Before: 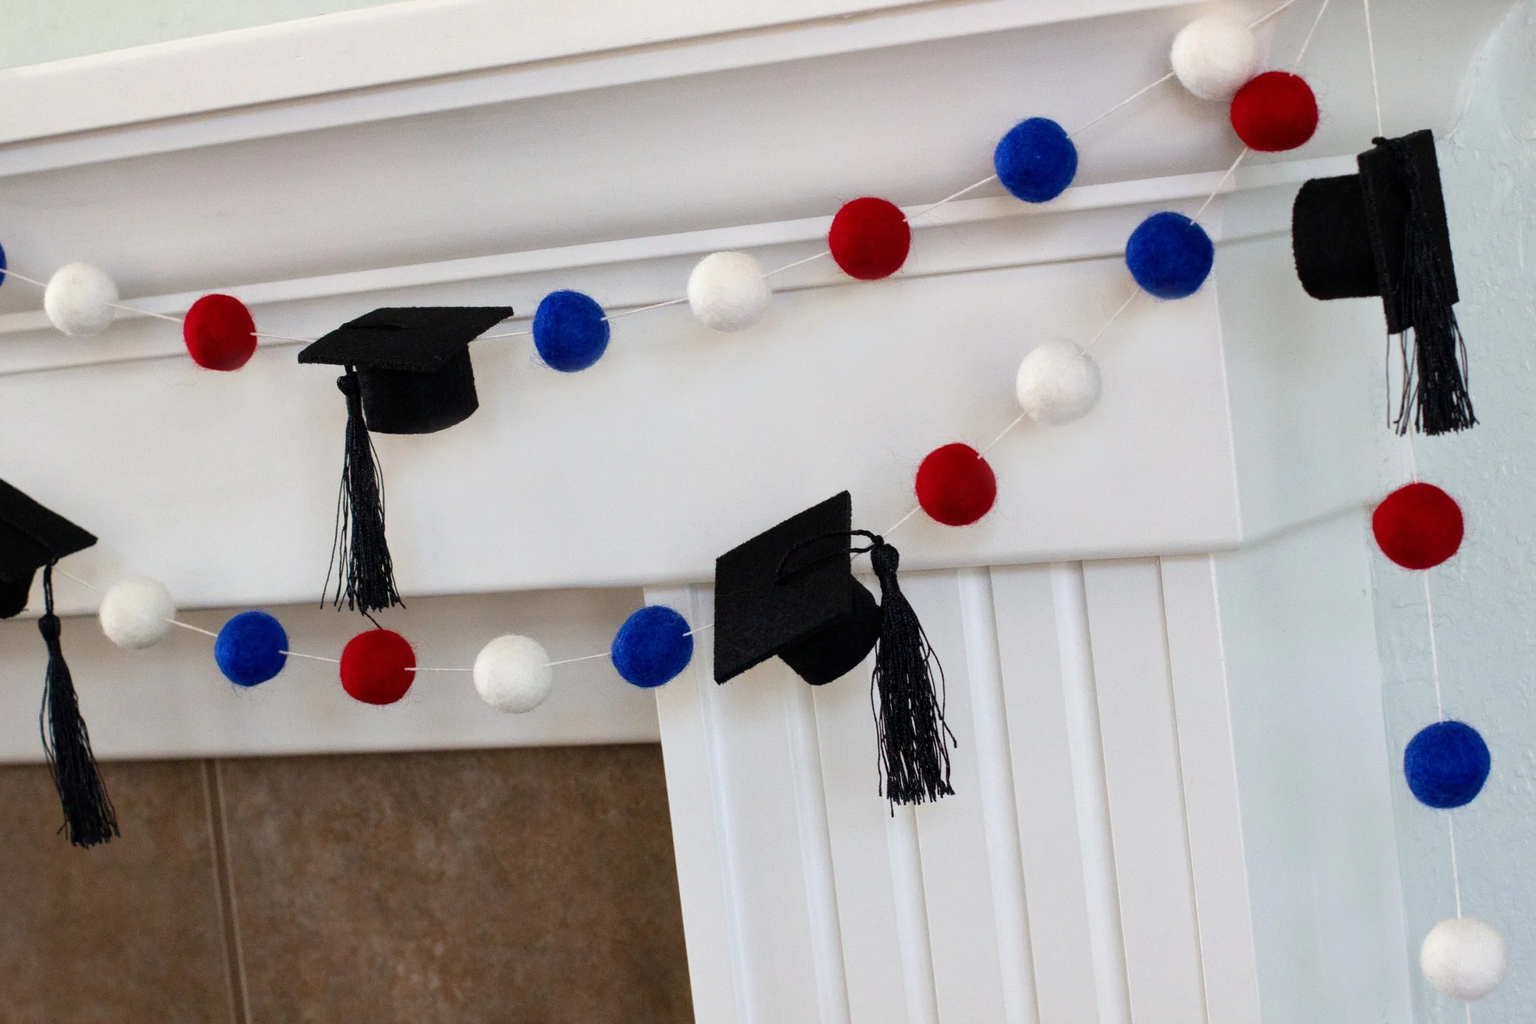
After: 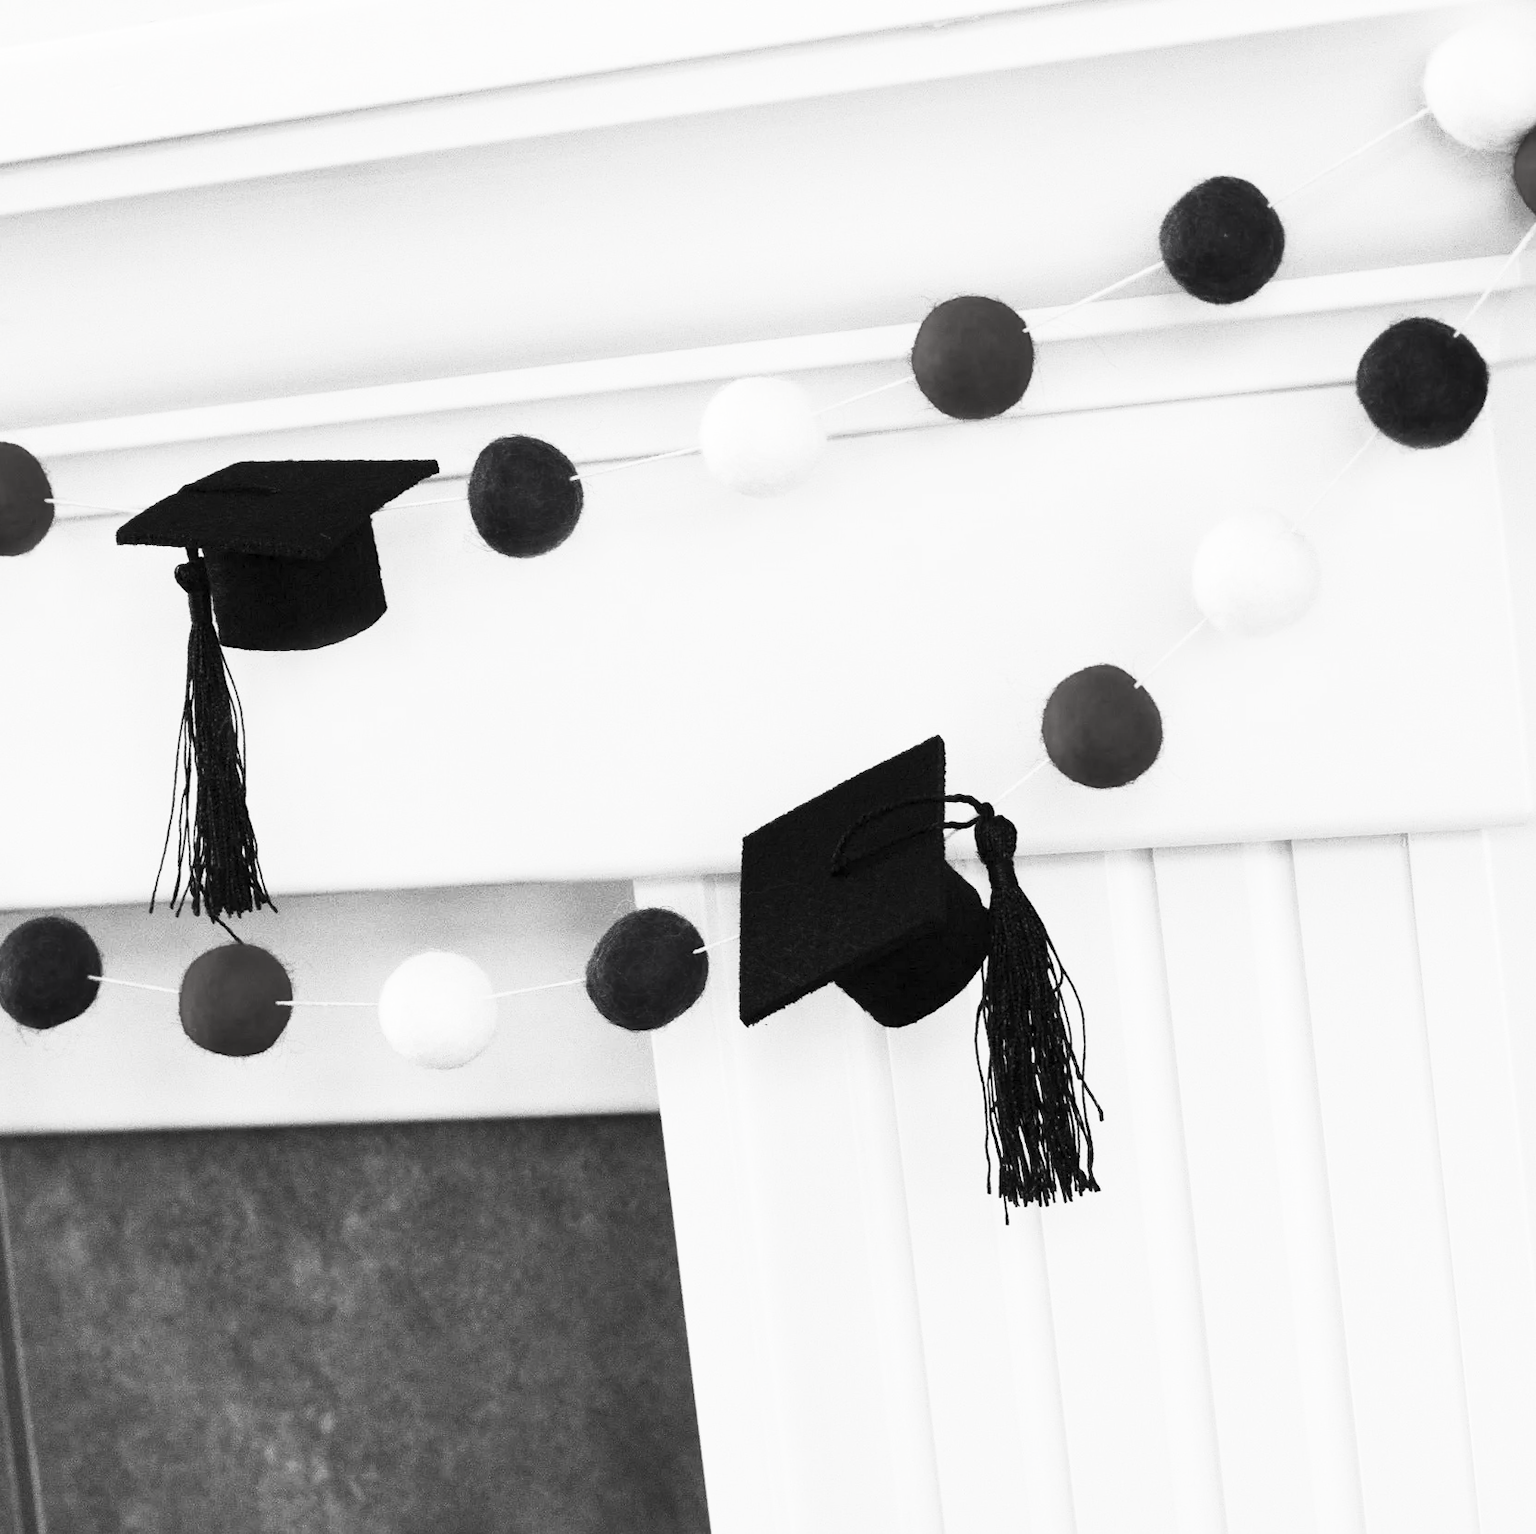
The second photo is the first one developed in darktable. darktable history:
crop and rotate: left 14.424%, right 18.817%
contrast brightness saturation: contrast 0.519, brightness 0.458, saturation -0.98
